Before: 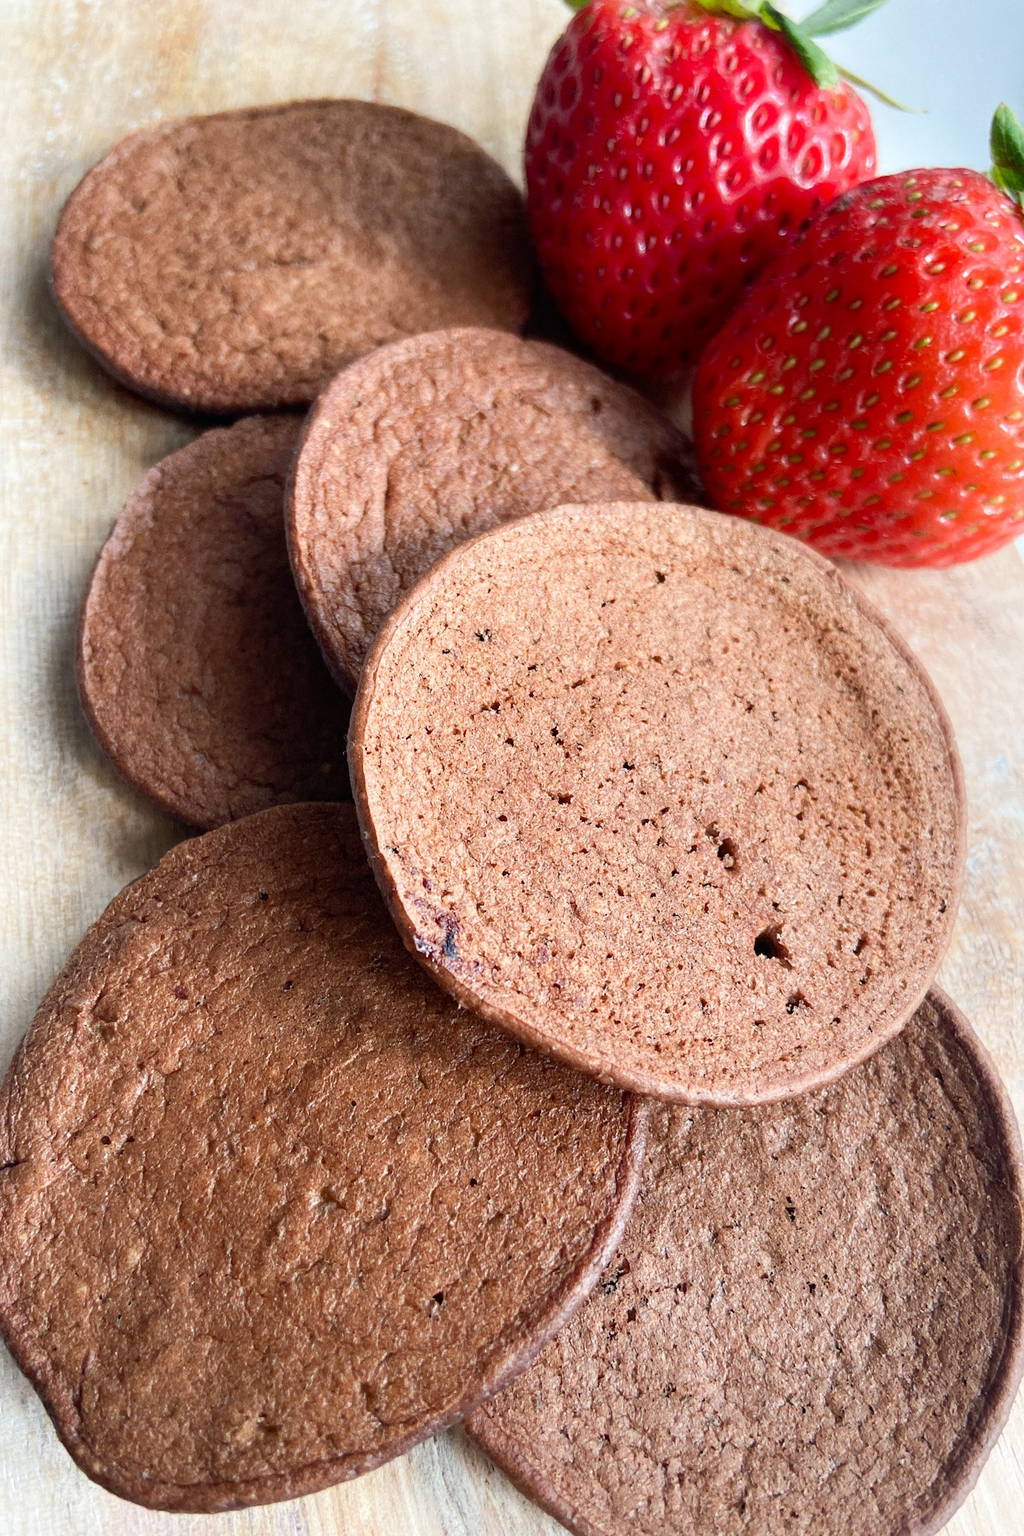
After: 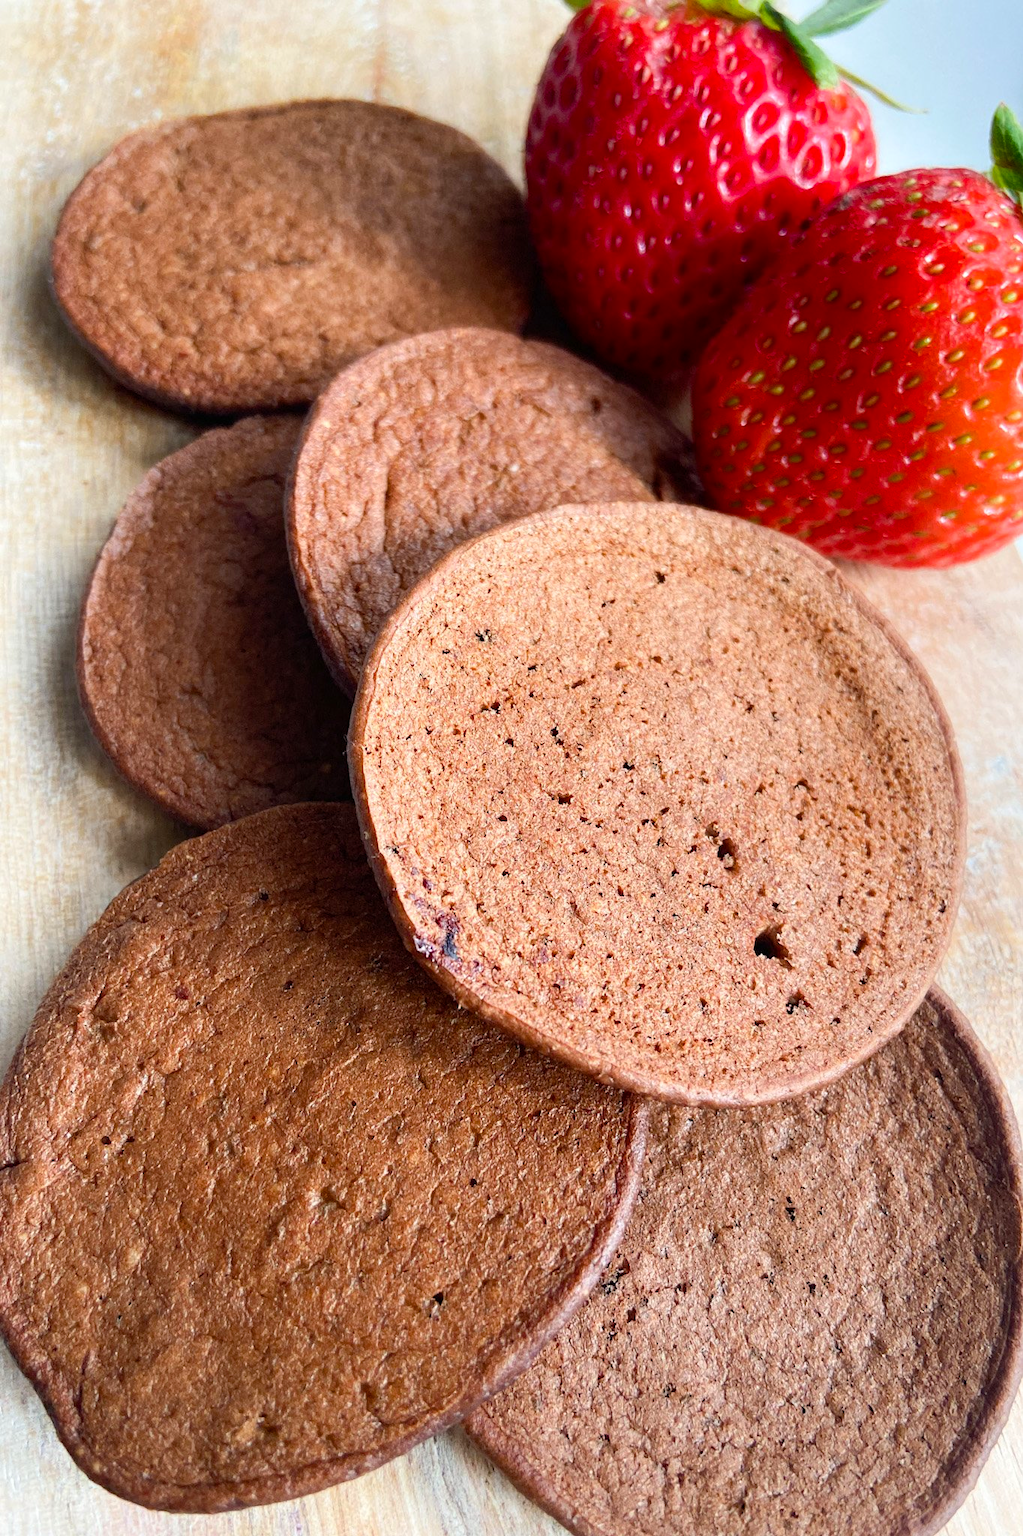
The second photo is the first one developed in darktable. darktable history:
color balance rgb: perceptual saturation grading › global saturation 25.068%
